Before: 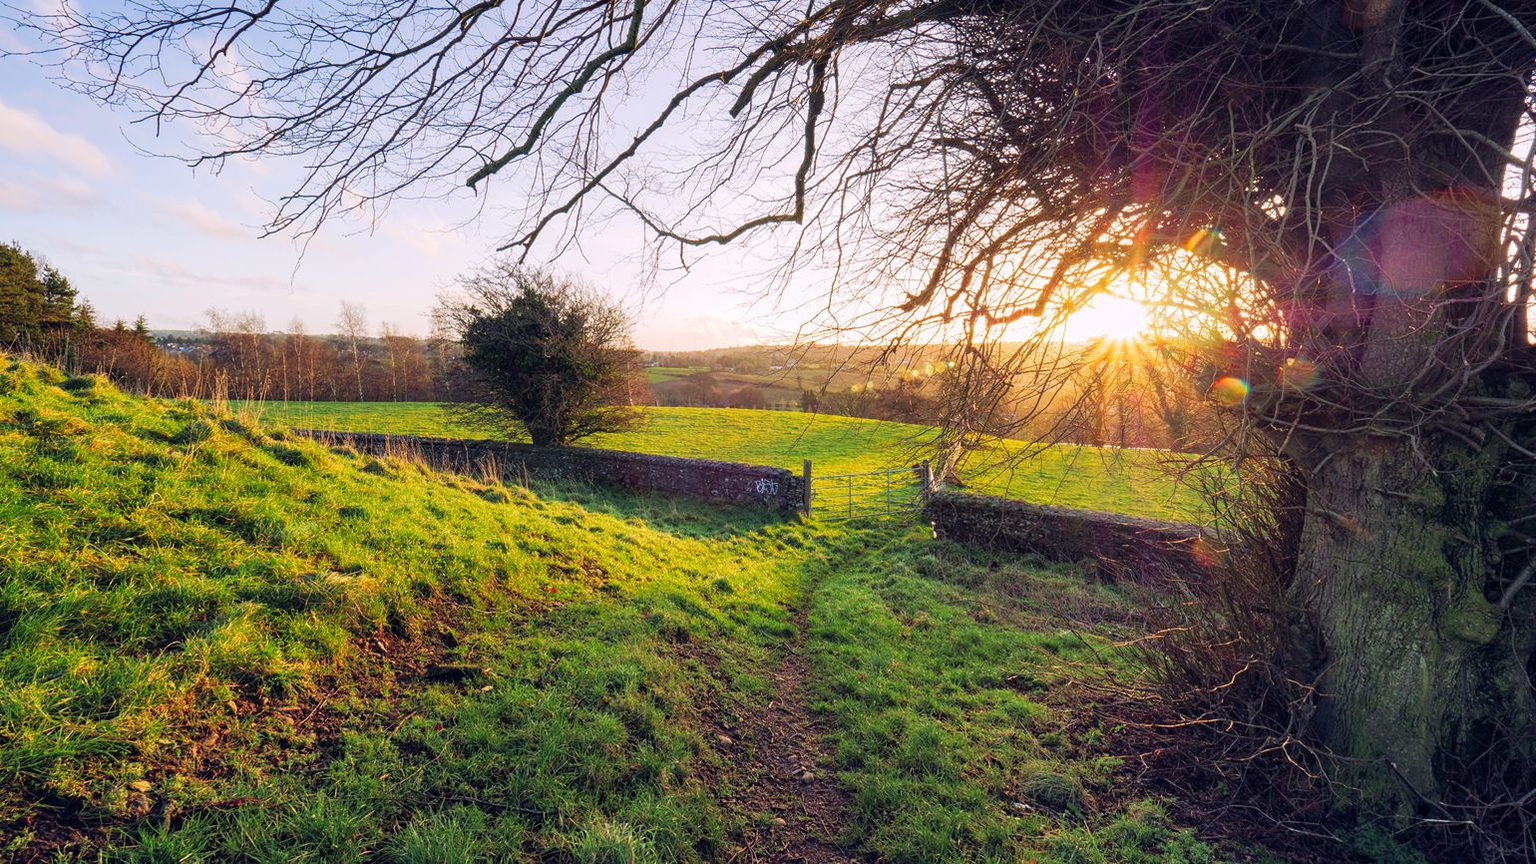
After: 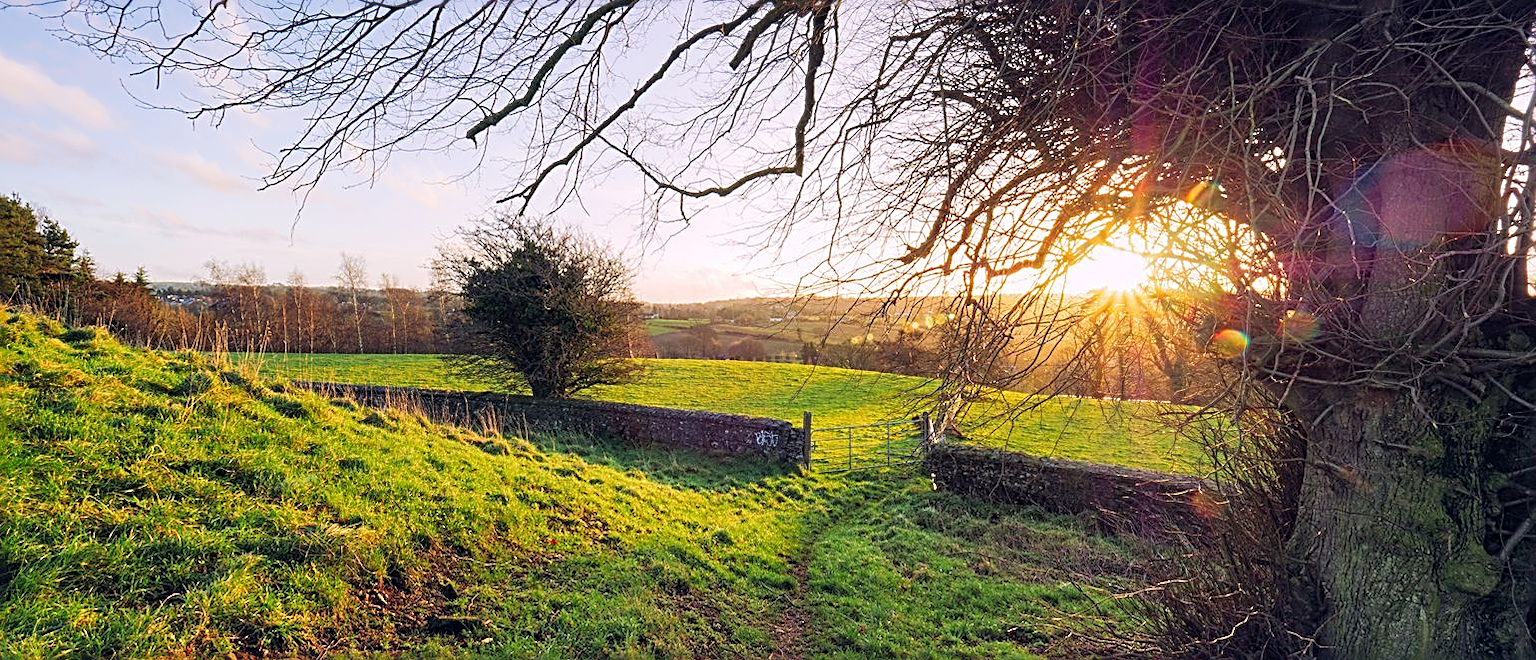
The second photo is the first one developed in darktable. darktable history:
crop: top 5.654%, bottom 17.862%
sharpen: radius 2.544, amount 0.652
